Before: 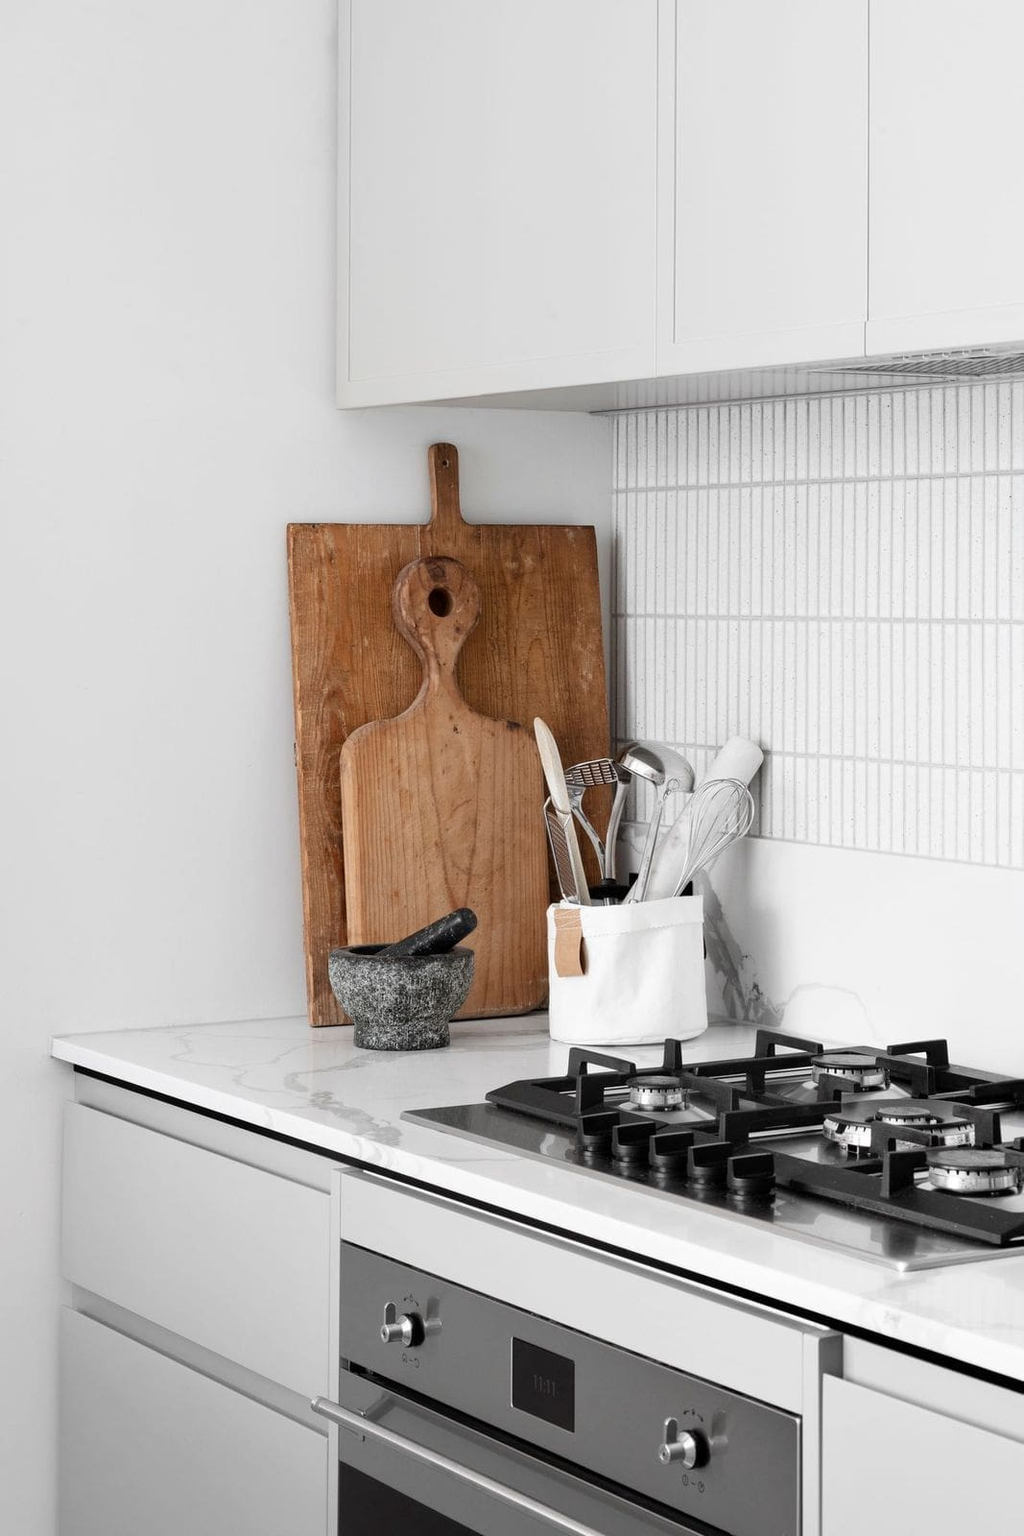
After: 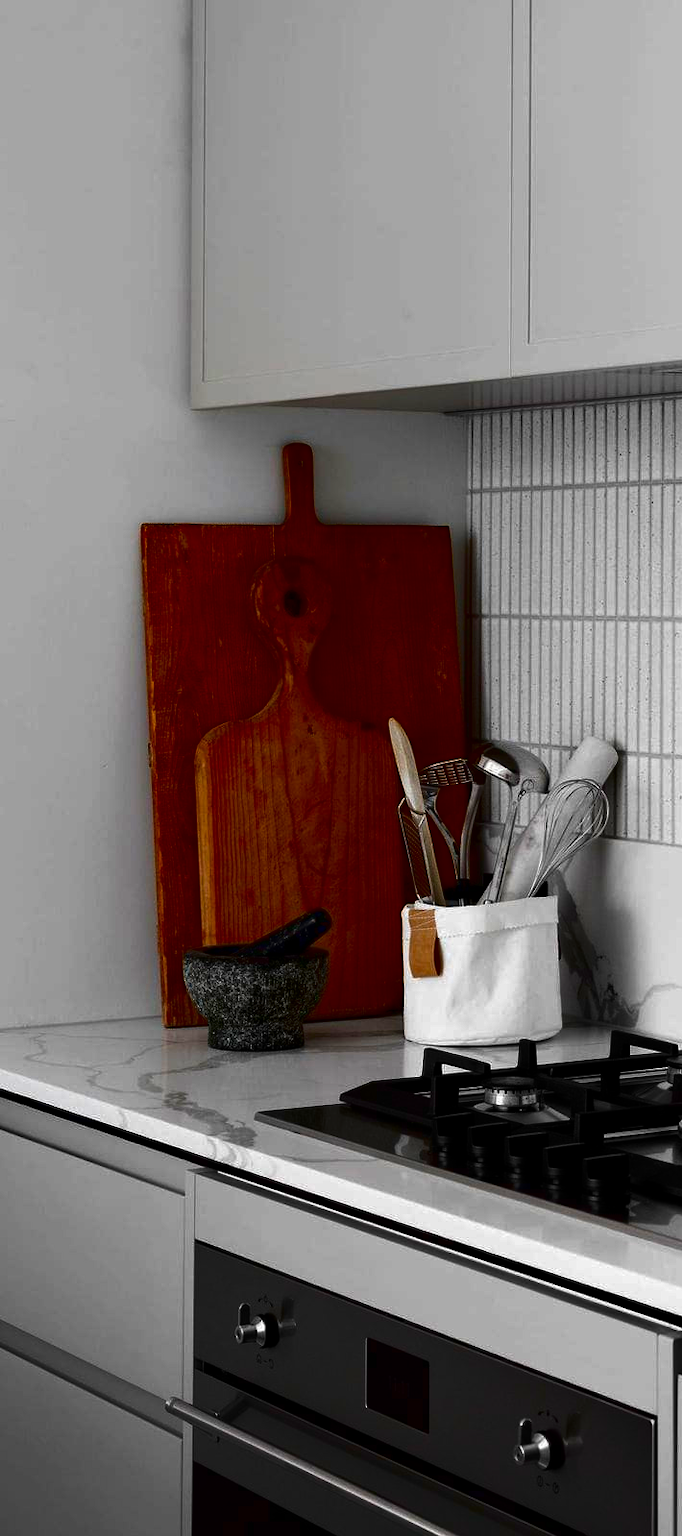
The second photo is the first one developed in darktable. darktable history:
contrast brightness saturation: brightness -1, saturation 1
crop and rotate: left 14.292%, right 19.041%
